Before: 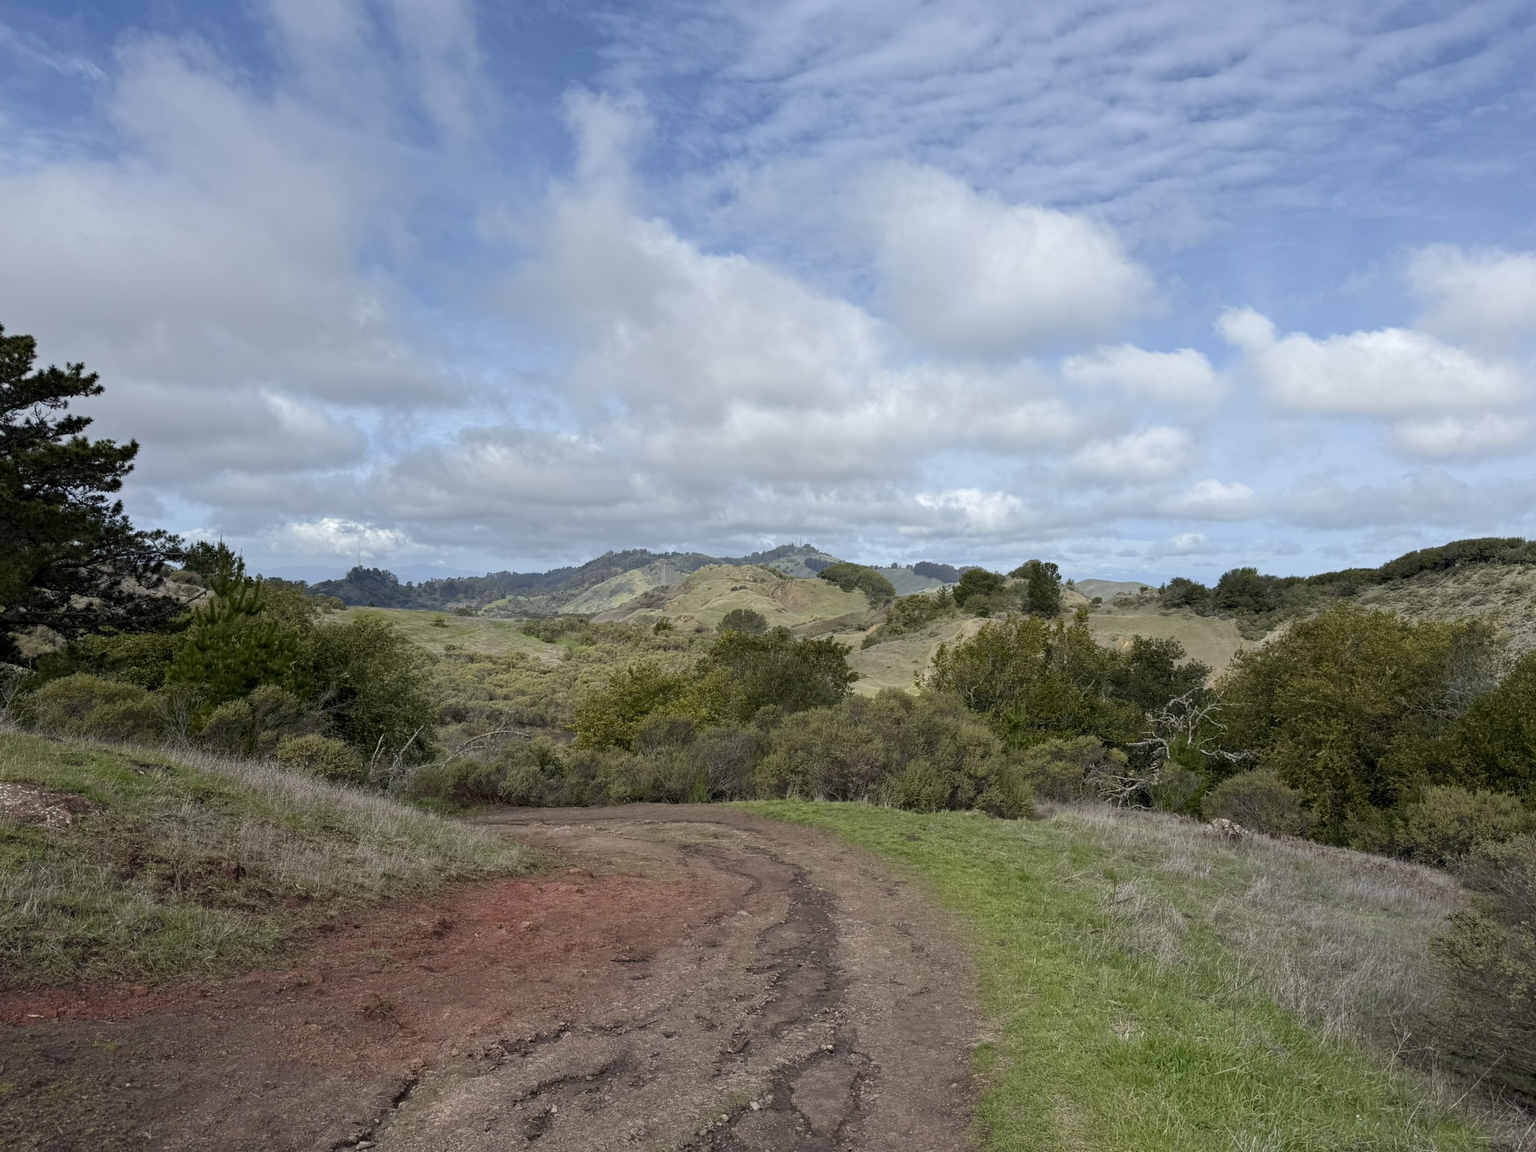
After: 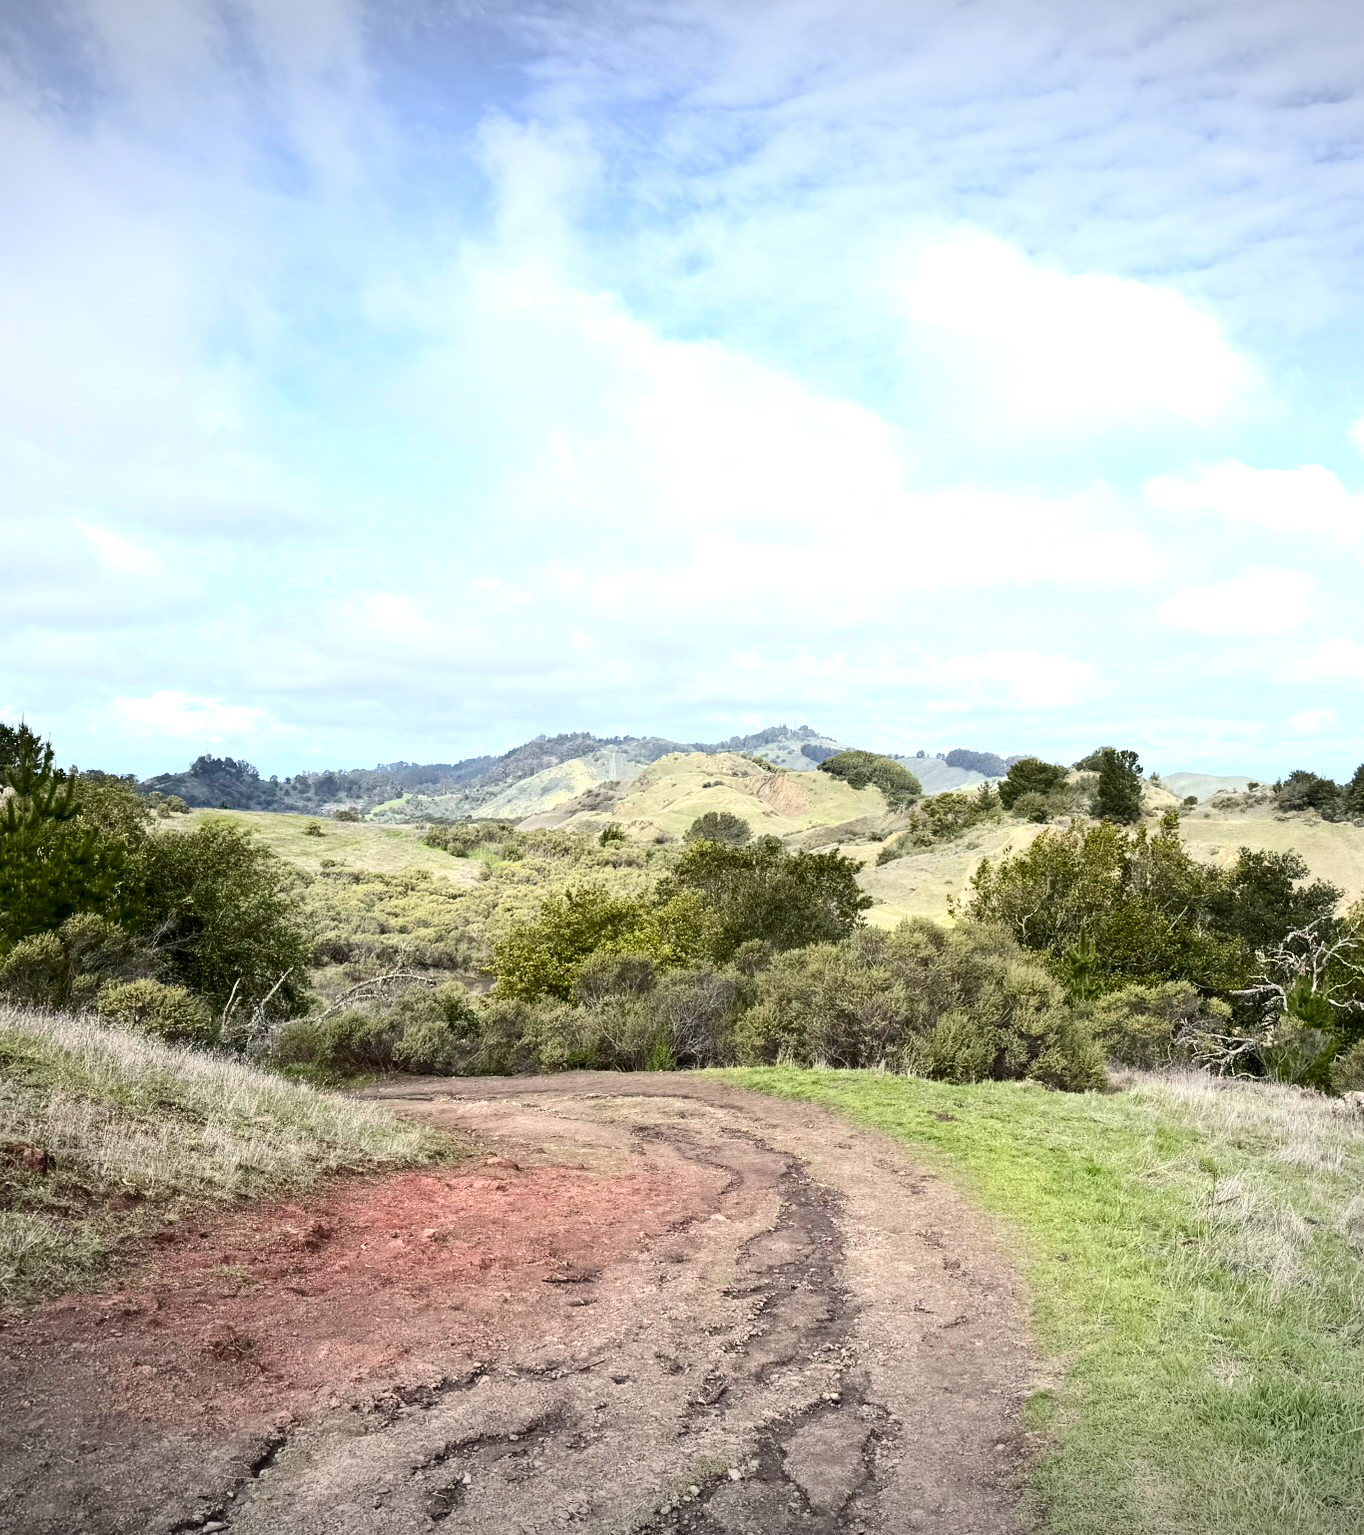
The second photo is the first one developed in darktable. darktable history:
exposure: exposure 1.138 EV, compensate exposure bias true, compensate highlight preservation false
vignetting: fall-off start 97.85%, fall-off radius 99.96%, width/height ratio 1.373, dithering 16-bit output, unbound false
contrast brightness saturation: contrast 0.278
crop and rotate: left 13.325%, right 20.057%
